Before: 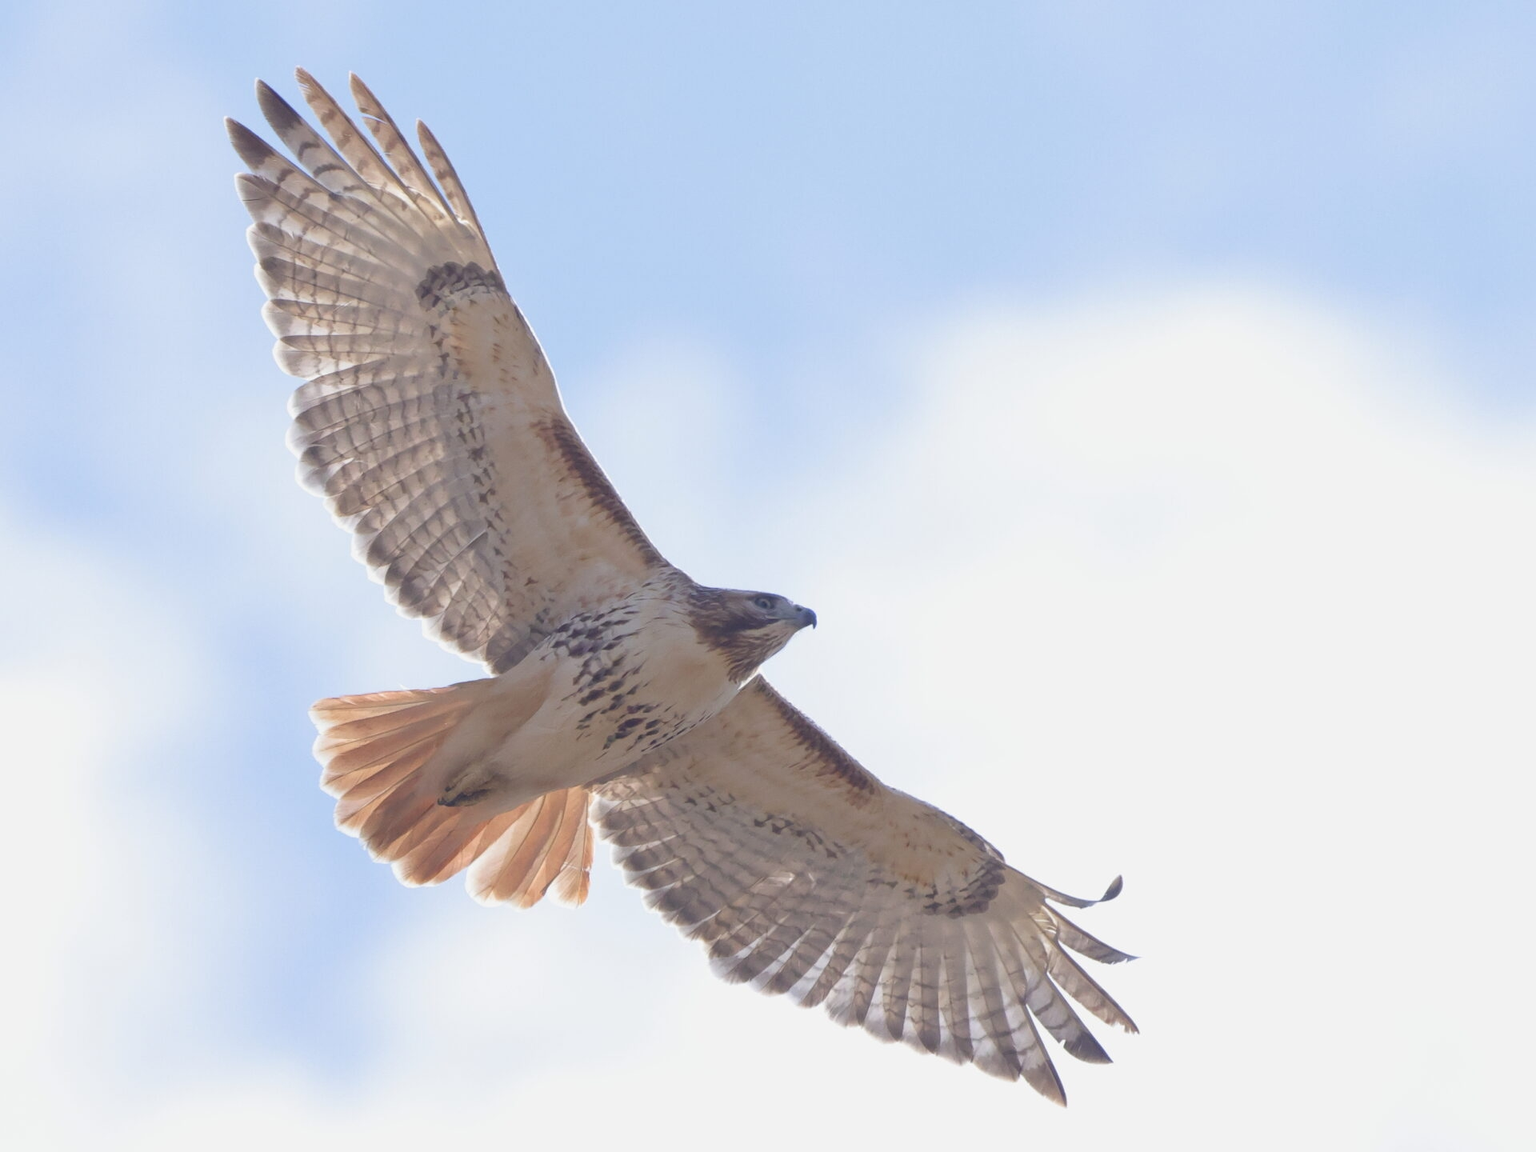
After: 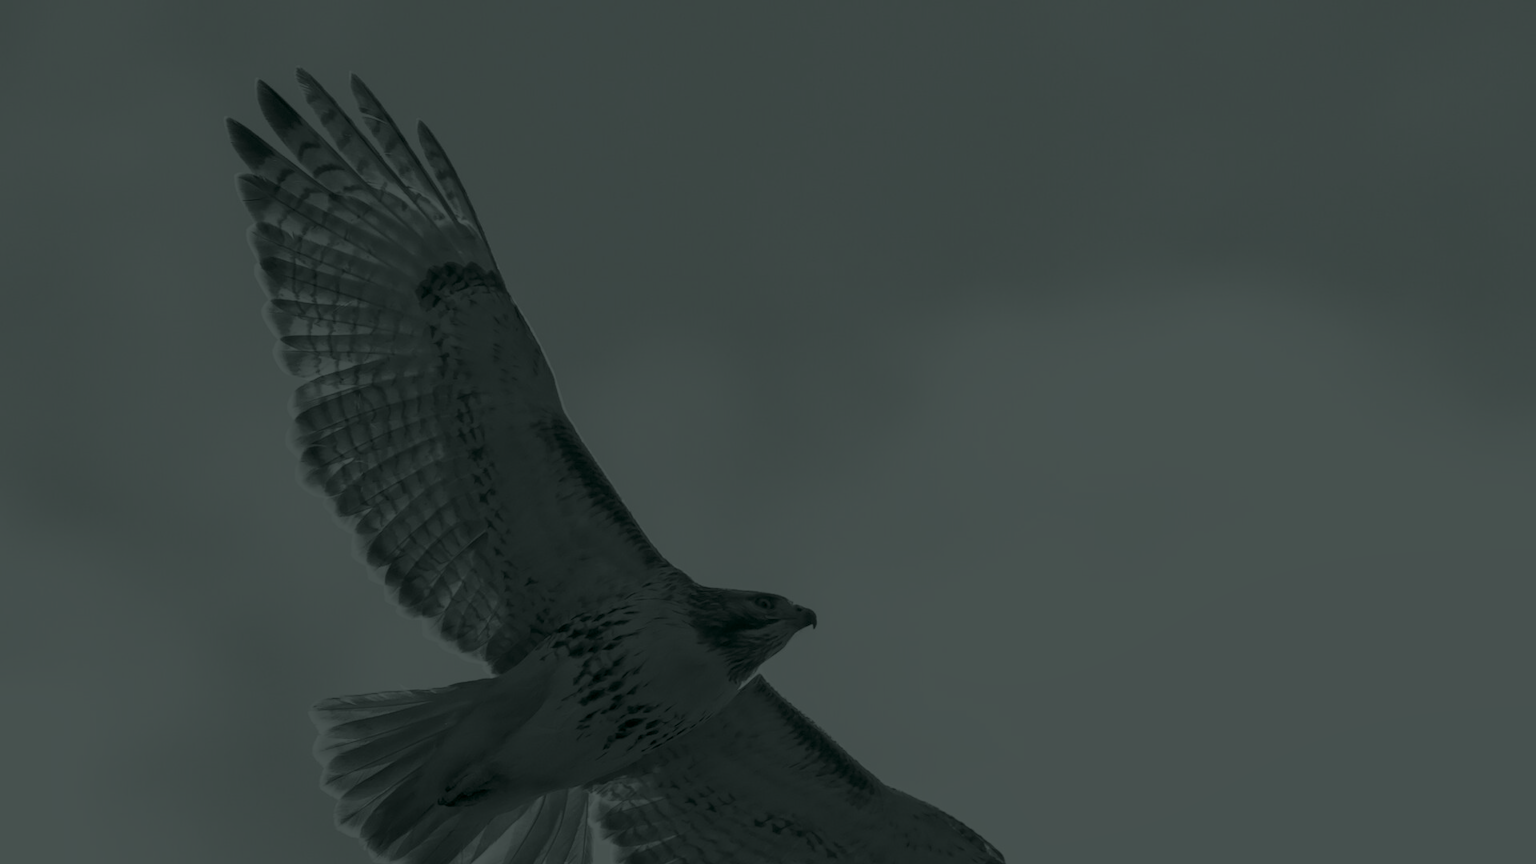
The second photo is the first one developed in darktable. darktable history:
crop: bottom 24.988%
color balance rgb: shadows lift › chroma 1%, shadows lift › hue 113°, highlights gain › chroma 0.2%, highlights gain › hue 333°, perceptual saturation grading › global saturation 20%, perceptual saturation grading › highlights -25%, perceptual saturation grading › shadows 25%, contrast -10%
colorize: hue 90°, saturation 19%, lightness 1.59%, version 1
local contrast: on, module defaults
tone curve: curves: ch0 [(0.013, 0) (0.061, 0.068) (0.239, 0.256) (0.502, 0.505) (0.683, 0.676) (0.761, 0.773) (0.858, 0.858) (0.987, 0.945)]; ch1 [(0, 0) (0.172, 0.123) (0.304, 0.267) (0.414, 0.395) (0.472, 0.473) (0.502, 0.508) (0.521, 0.528) (0.583, 0.595) (0.654, 0.673) (0.728, 0.761) (1, 1)]; ch2 [(0, 0) (0.411, 0.424) (0.485, 0.476) (0.502, 0.502) (0.553, 0.557) (0.57, 0.576) (1, 1)], color space Lab, independent channels, preserve colors none
